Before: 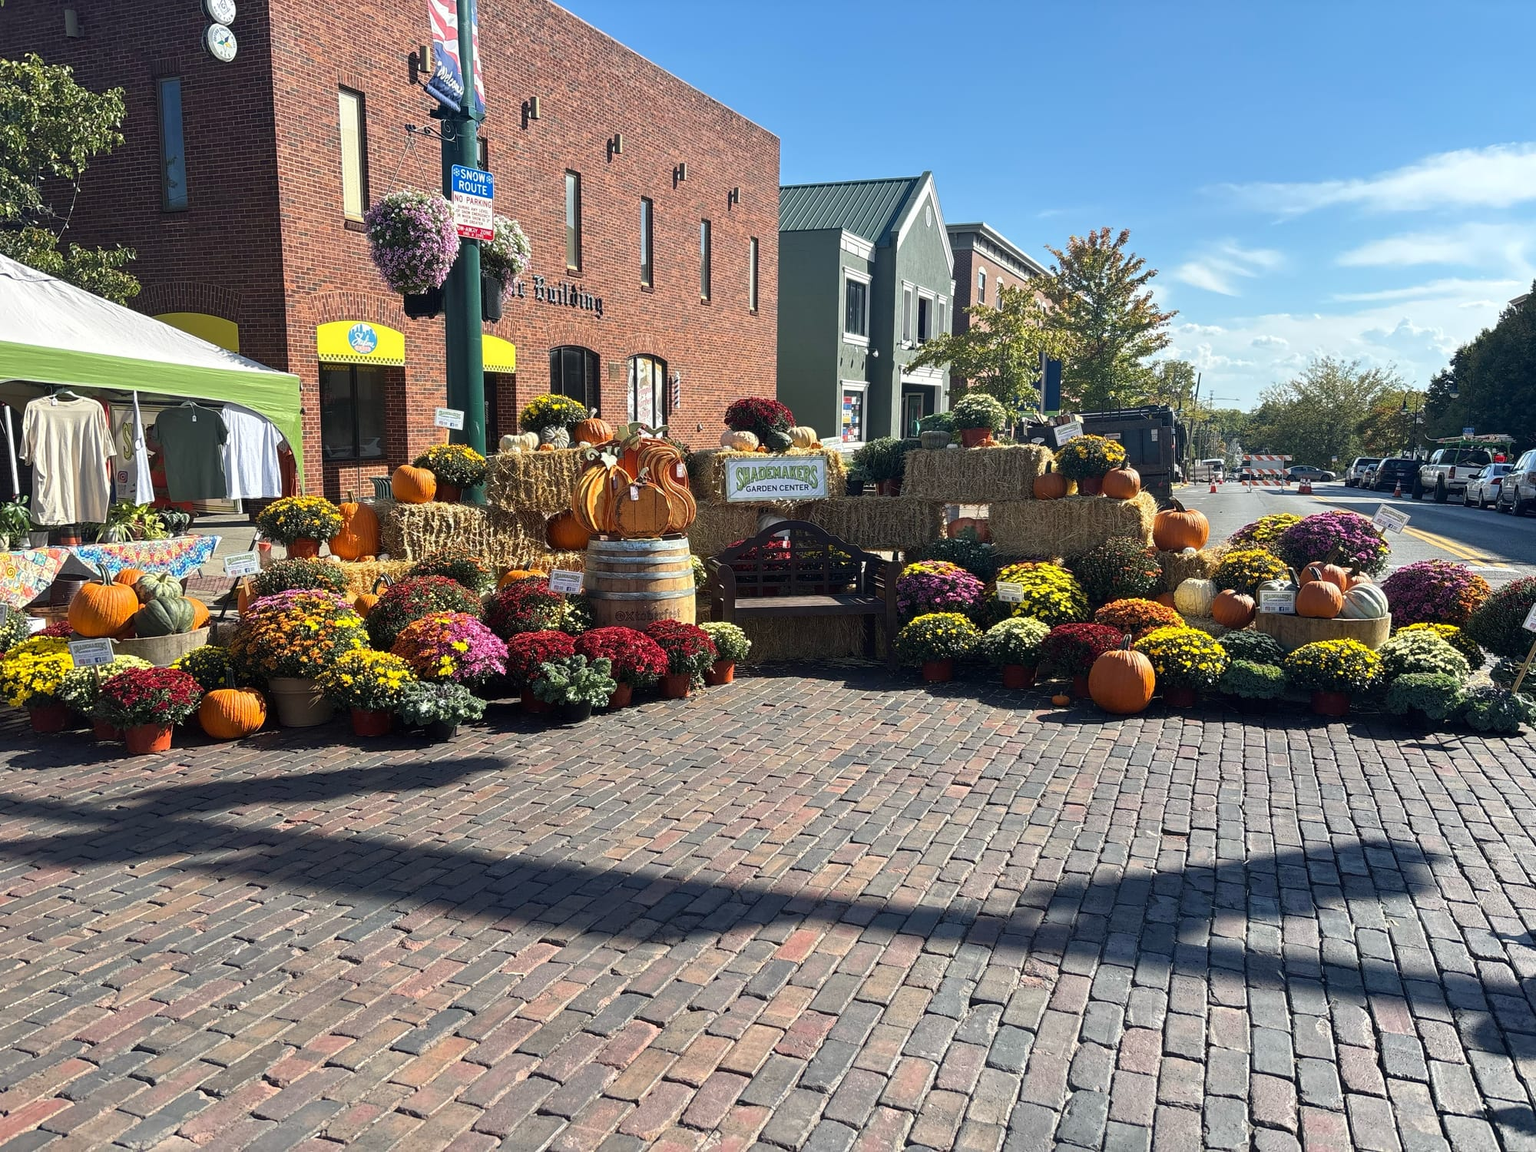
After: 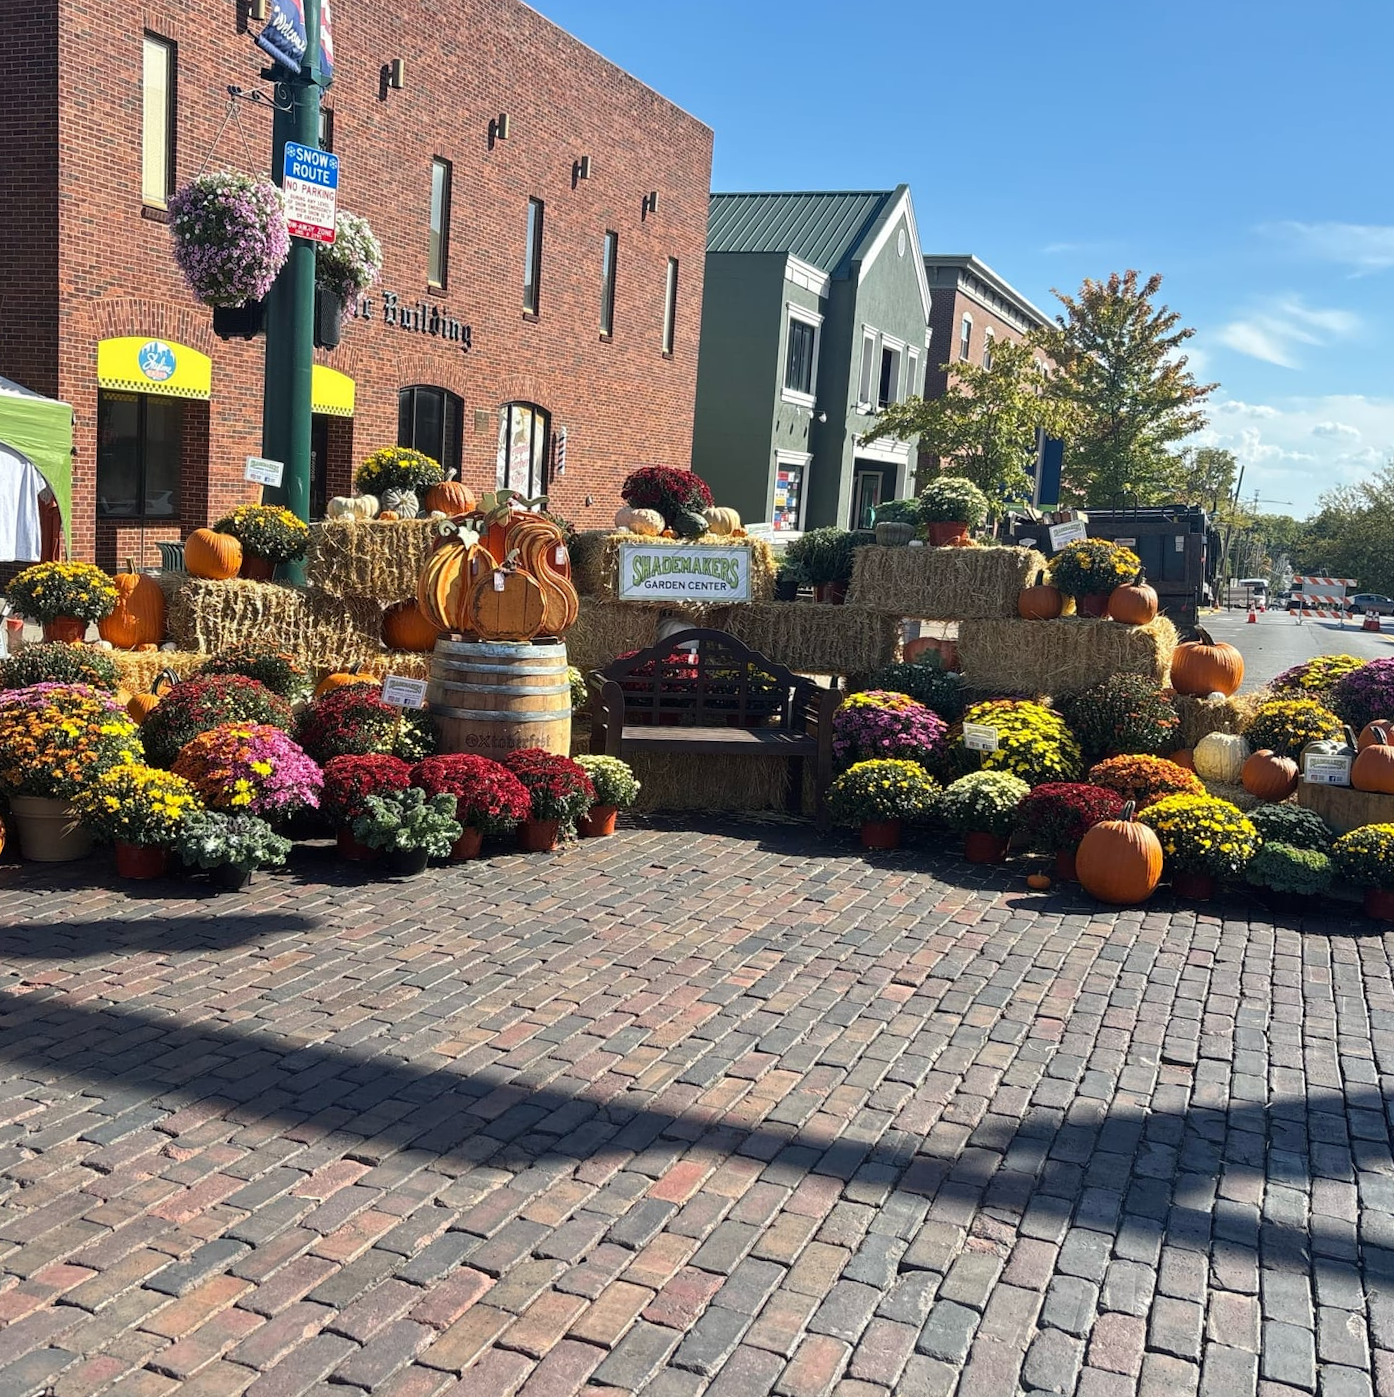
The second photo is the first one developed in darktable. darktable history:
crop and rotate: angle -3.17°, left 14.267%, top 0.044%, right 10.965%, bottom 0.05%
